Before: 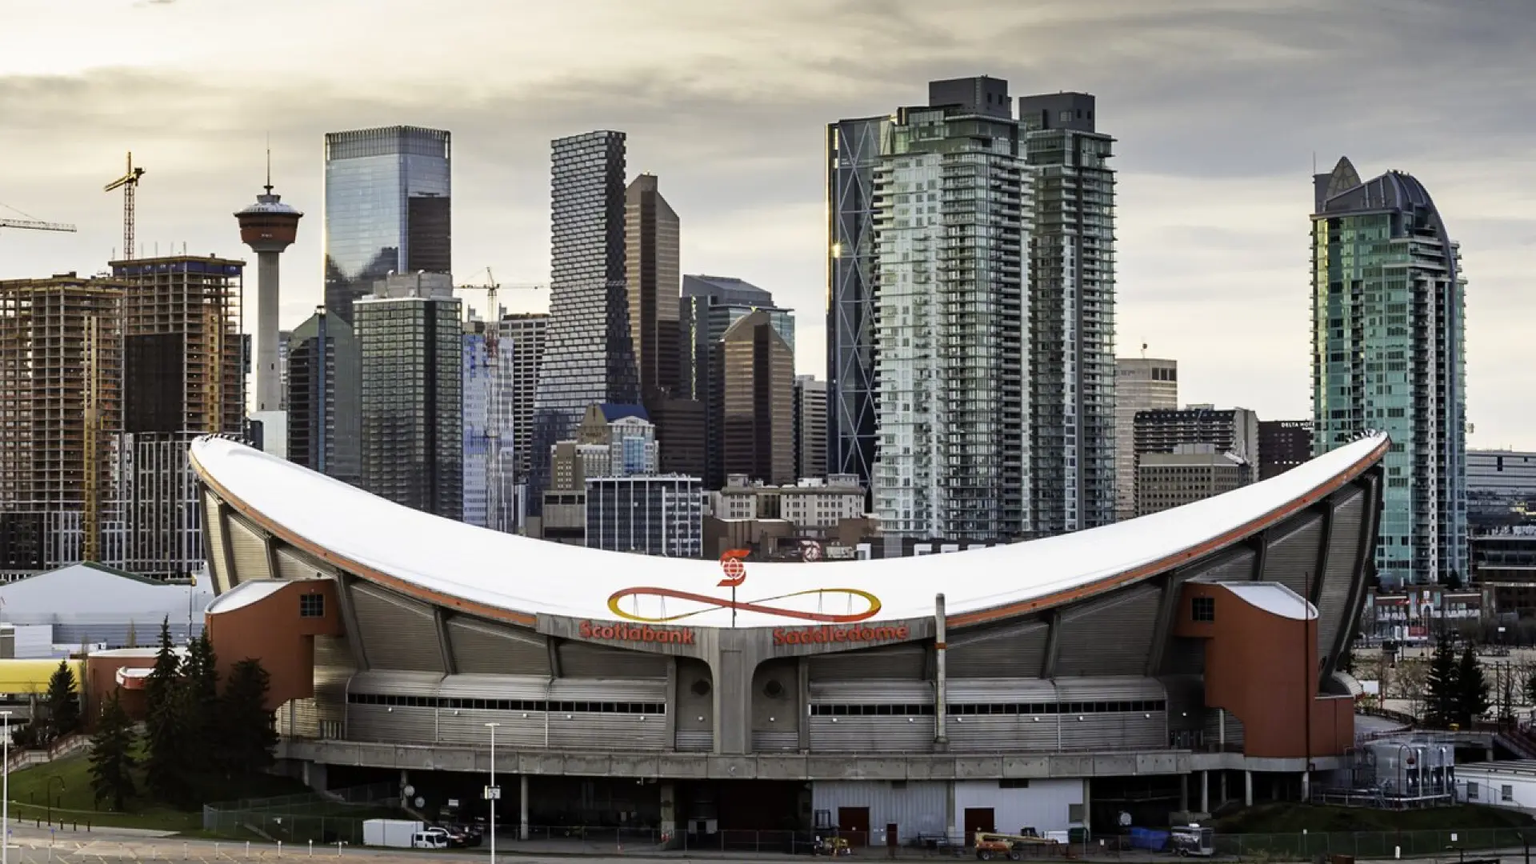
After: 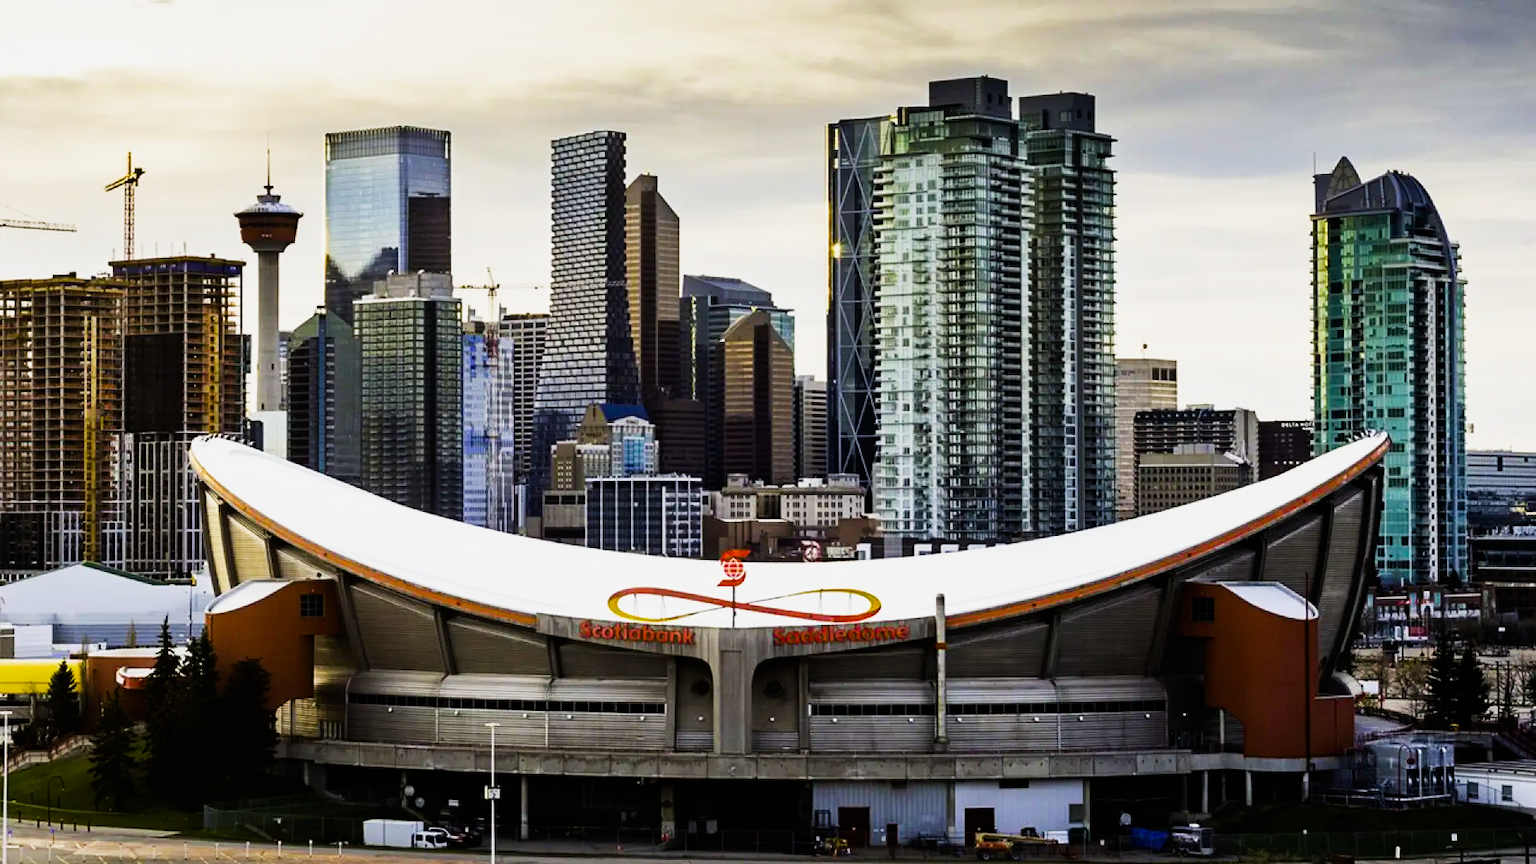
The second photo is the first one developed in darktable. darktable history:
color balance rgb: perceptual saturation grading › global saturation 40%, global vibrance 15%
sigmoid: contrast 1.86, skew 0.35
